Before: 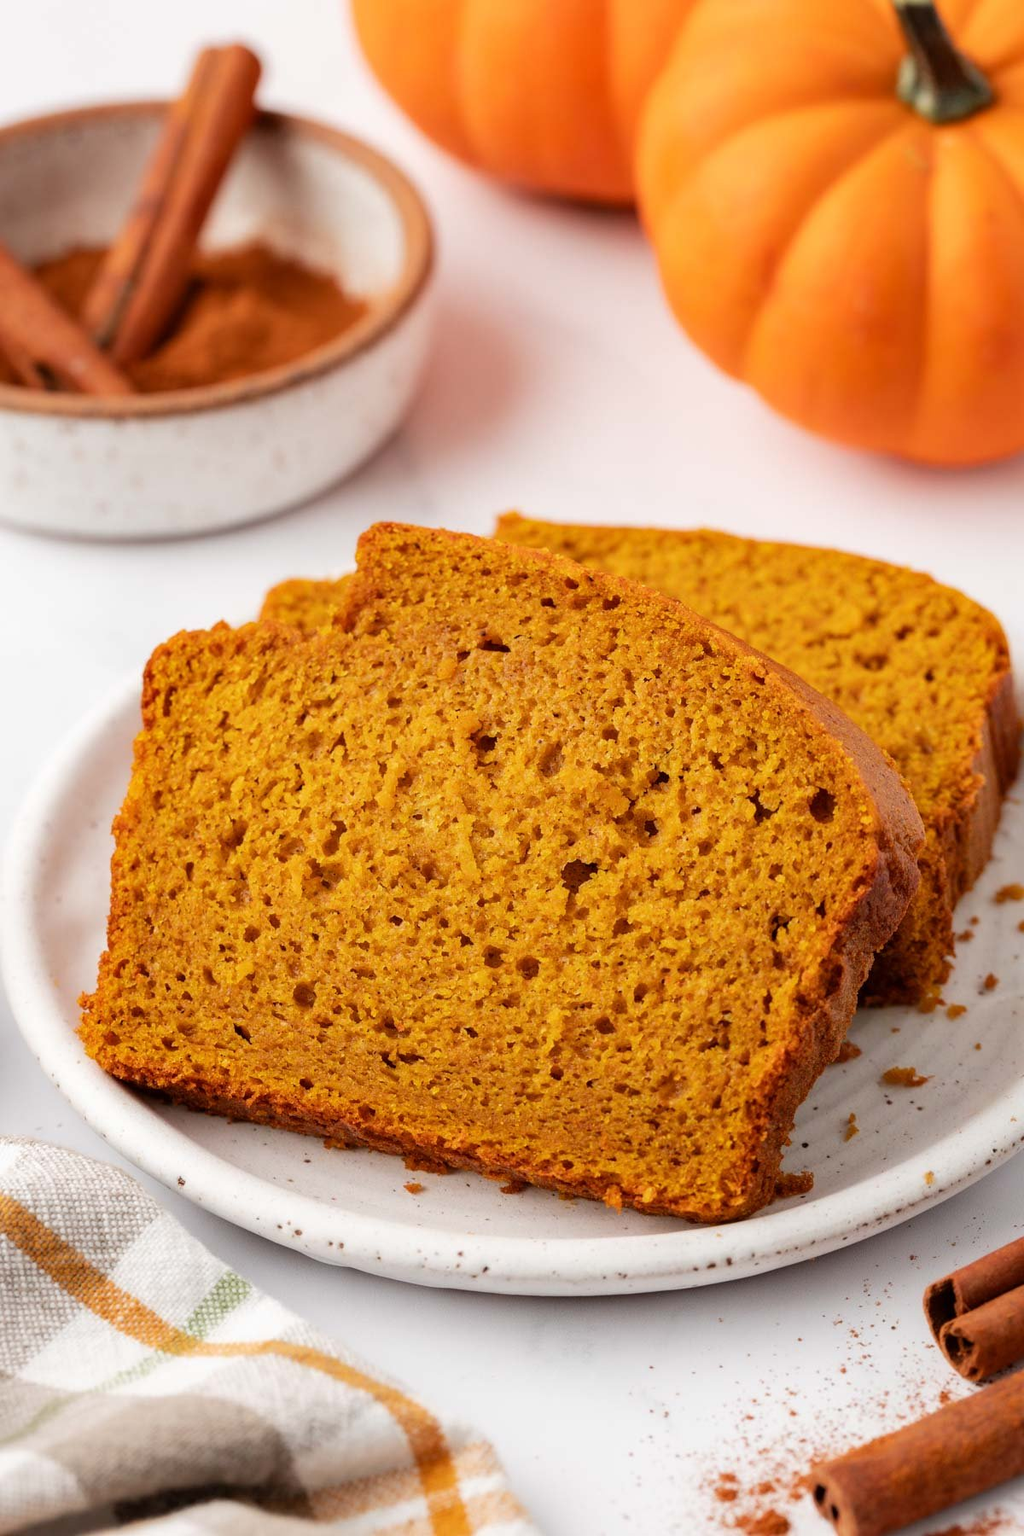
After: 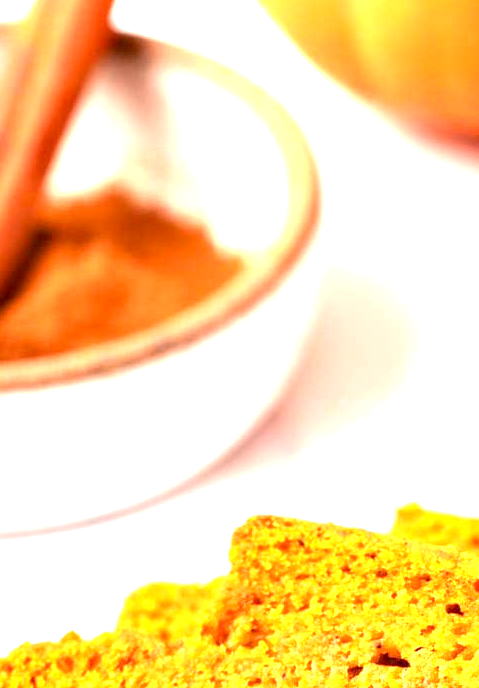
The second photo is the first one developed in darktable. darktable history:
crop: left 15.726%, top 5.432%, right 44.324%, bottom 56.32%
exposure: black level correction 0.001, exposure 1.867 EV, compensate exposure bias true, compensate highlight preservation false
